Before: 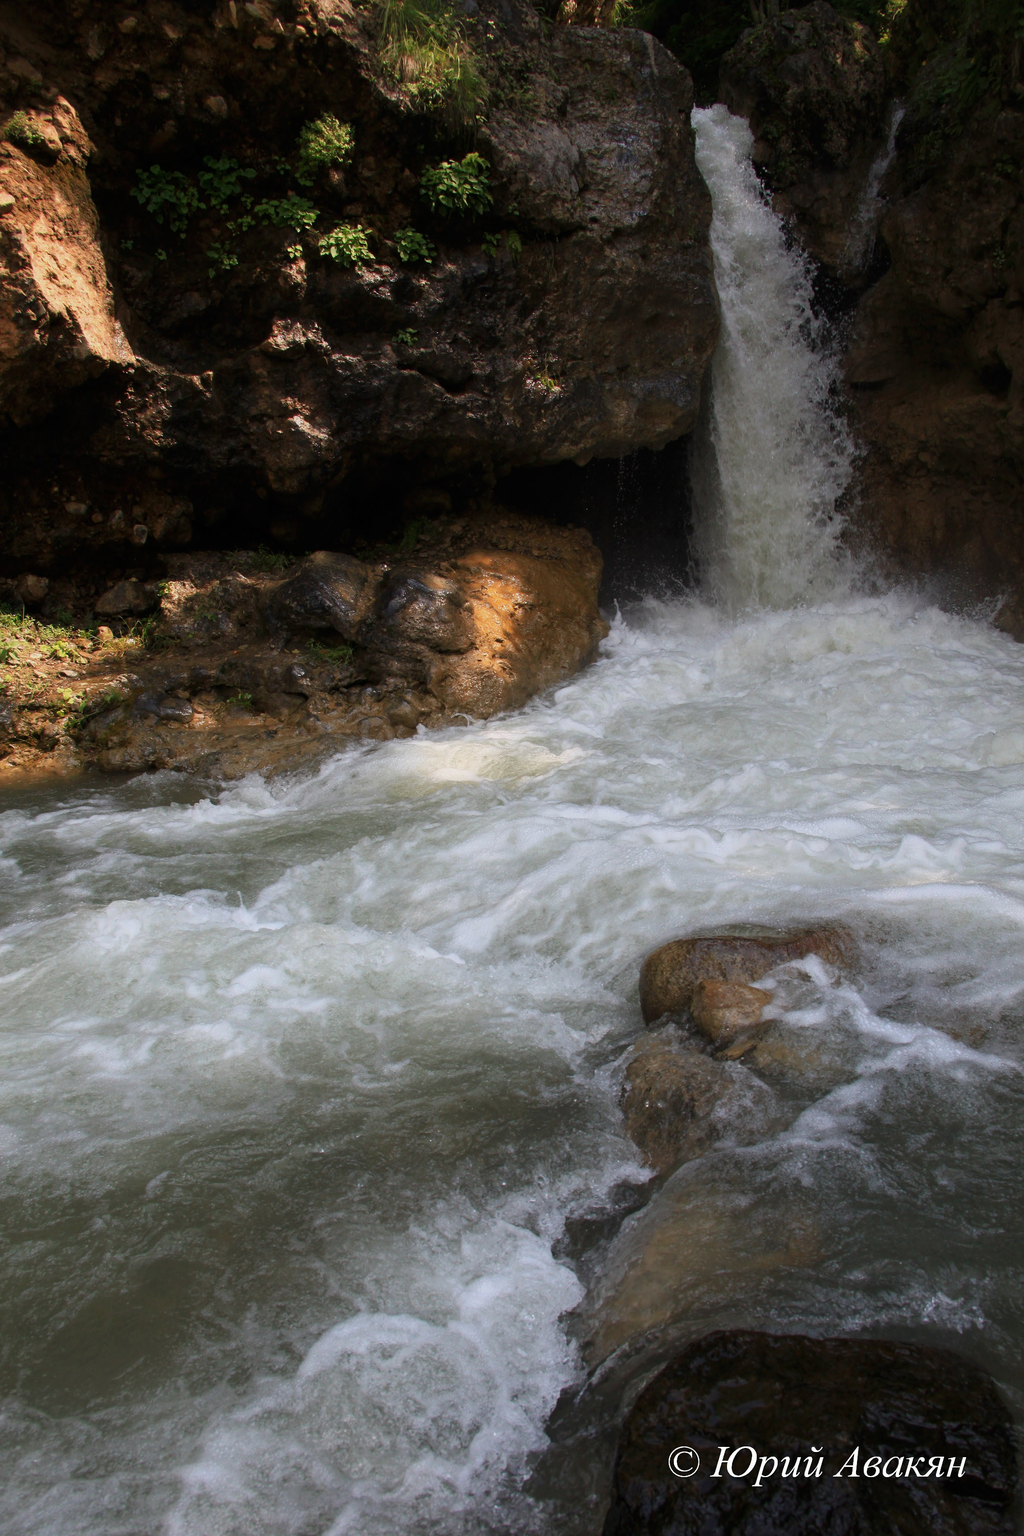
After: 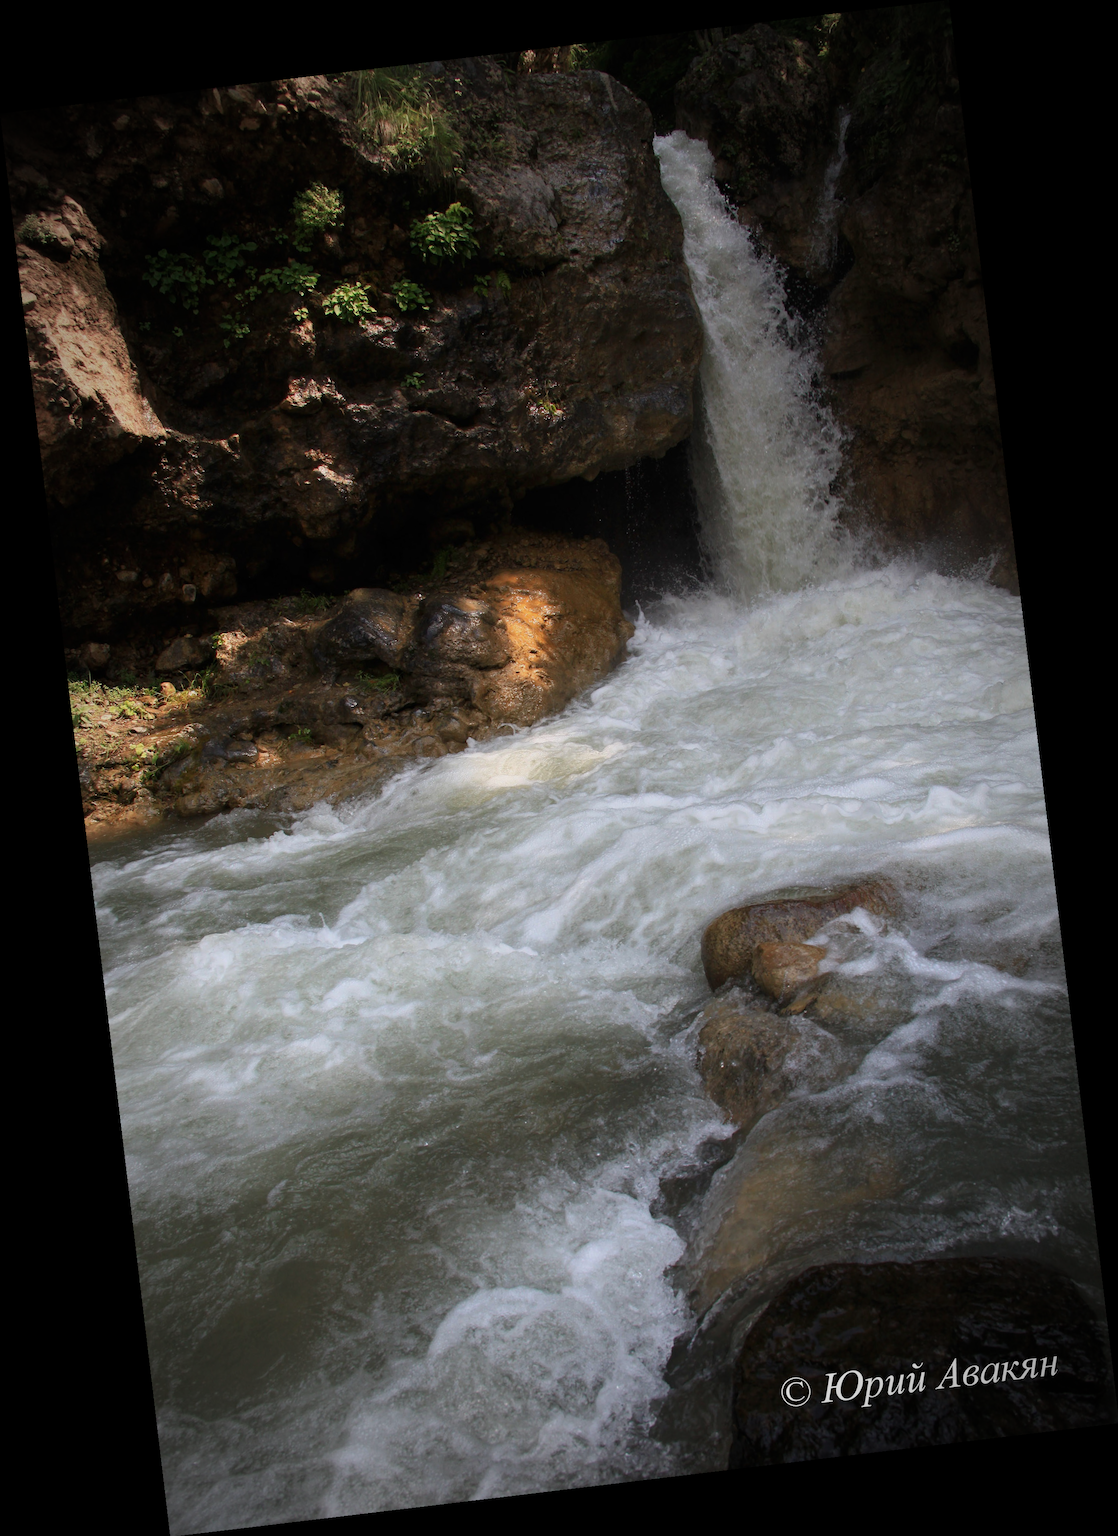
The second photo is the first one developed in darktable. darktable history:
vignetting: fall-off start 67.5%, fall-off radius 67.23%, brightness -0.813, automatic ratio true
rotate and perspective: rotation -6.83°, automatic cropping off
